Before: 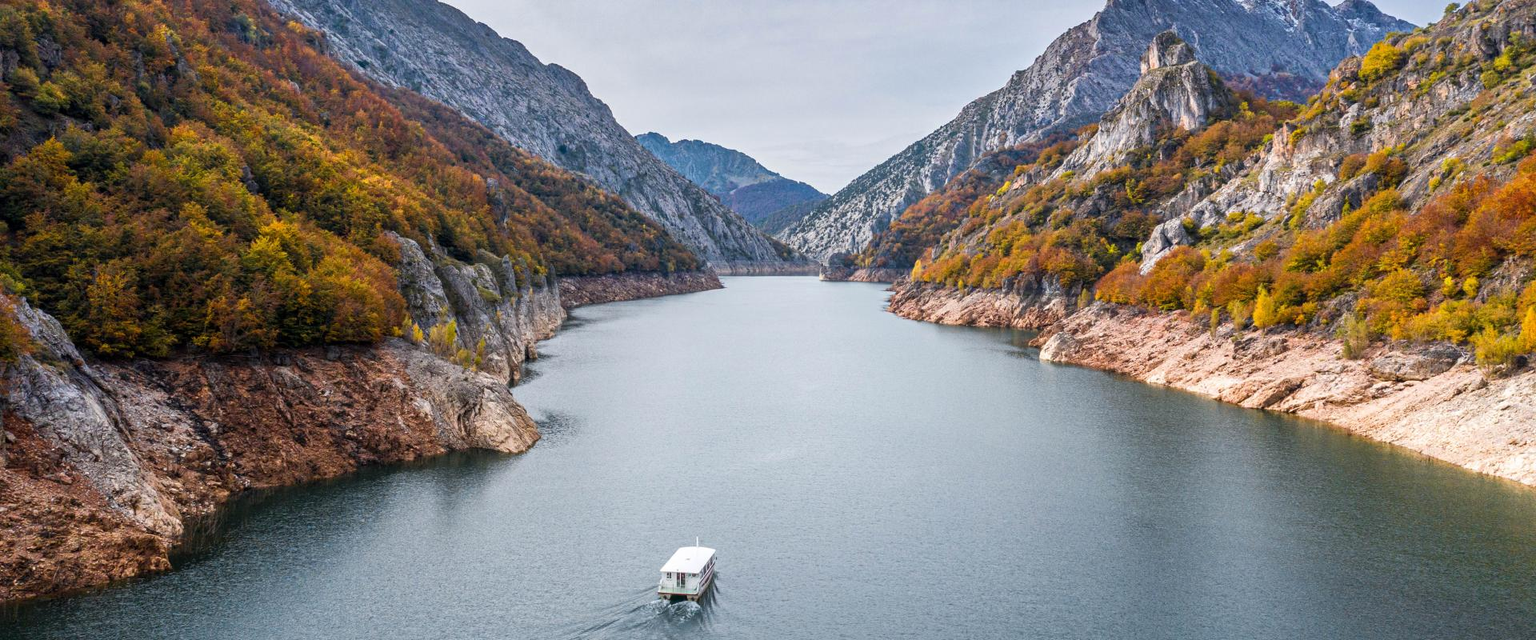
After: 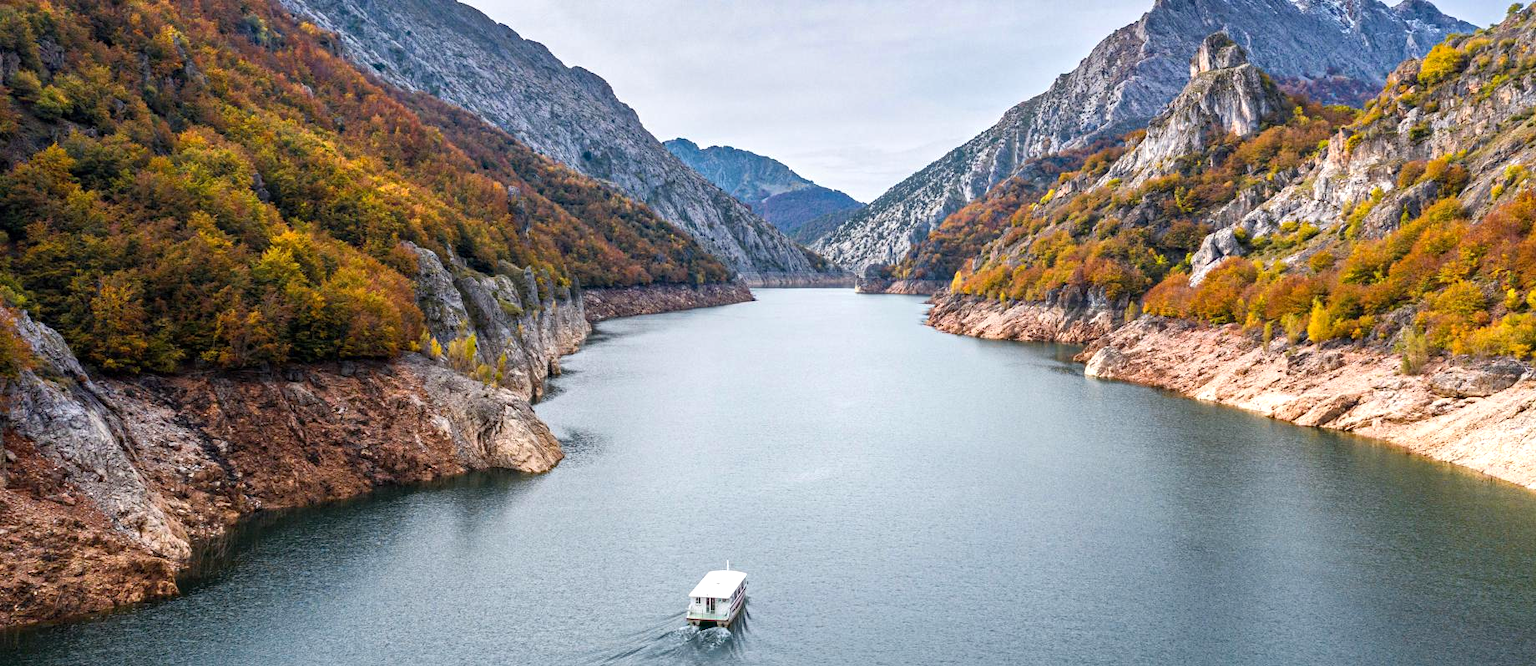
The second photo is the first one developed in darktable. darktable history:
crop: right 4.126%, bottom 0.031%
haze removal: compatibility mode true, adaptive false
exposure: exposure 0.3 EV, compensate highlight preservation false
